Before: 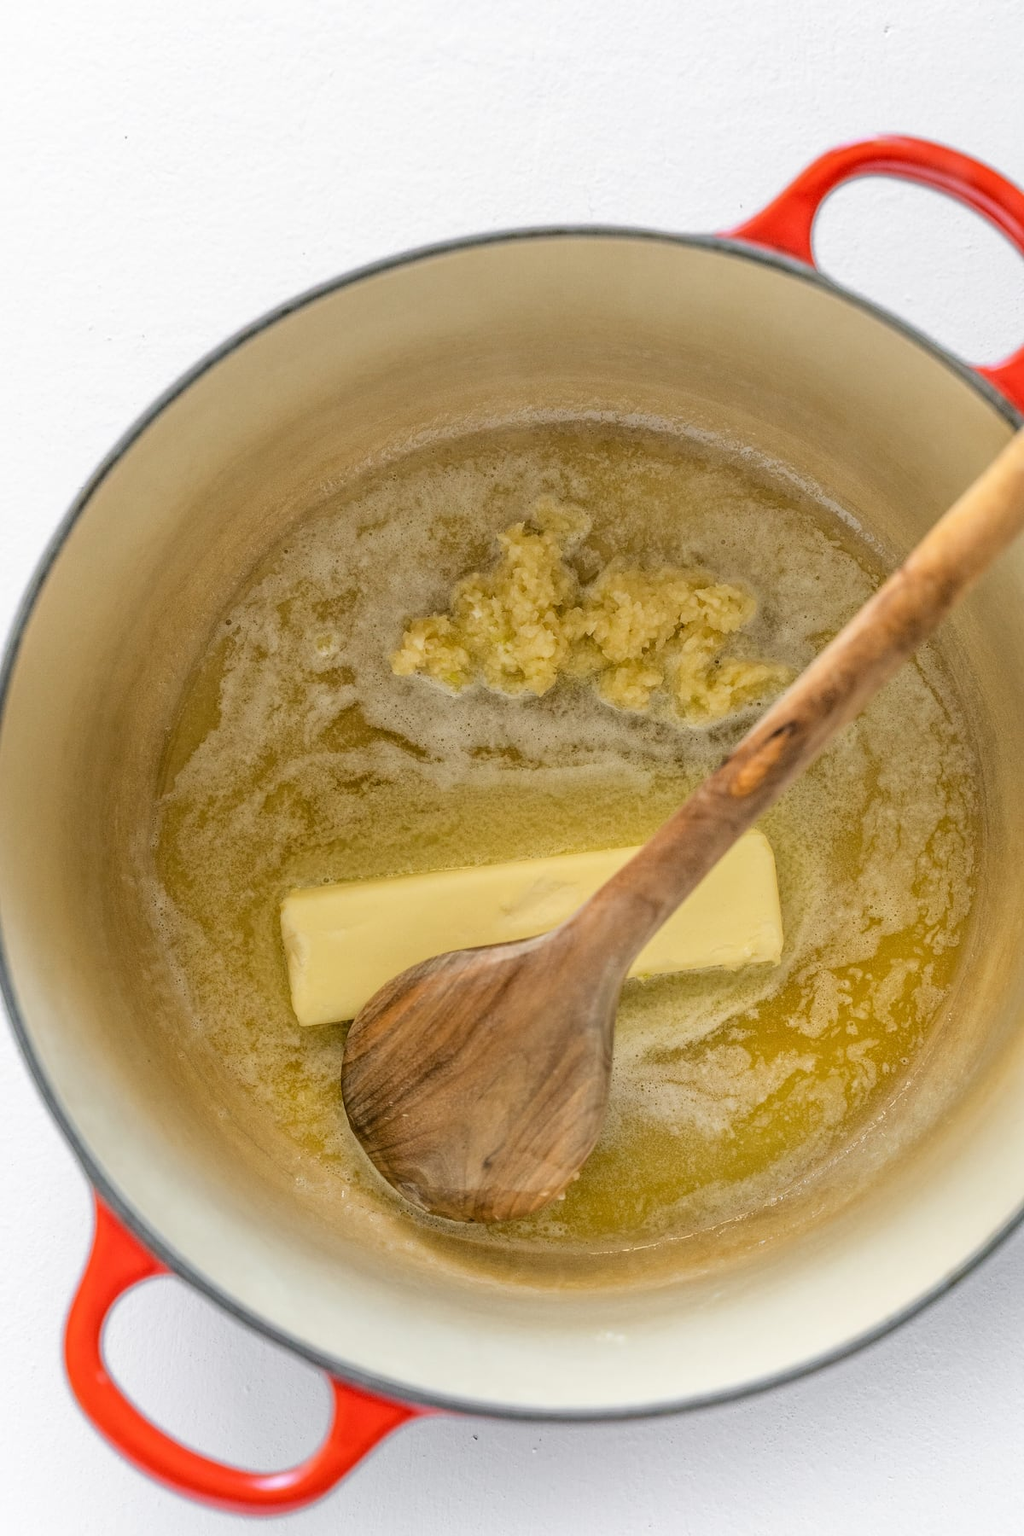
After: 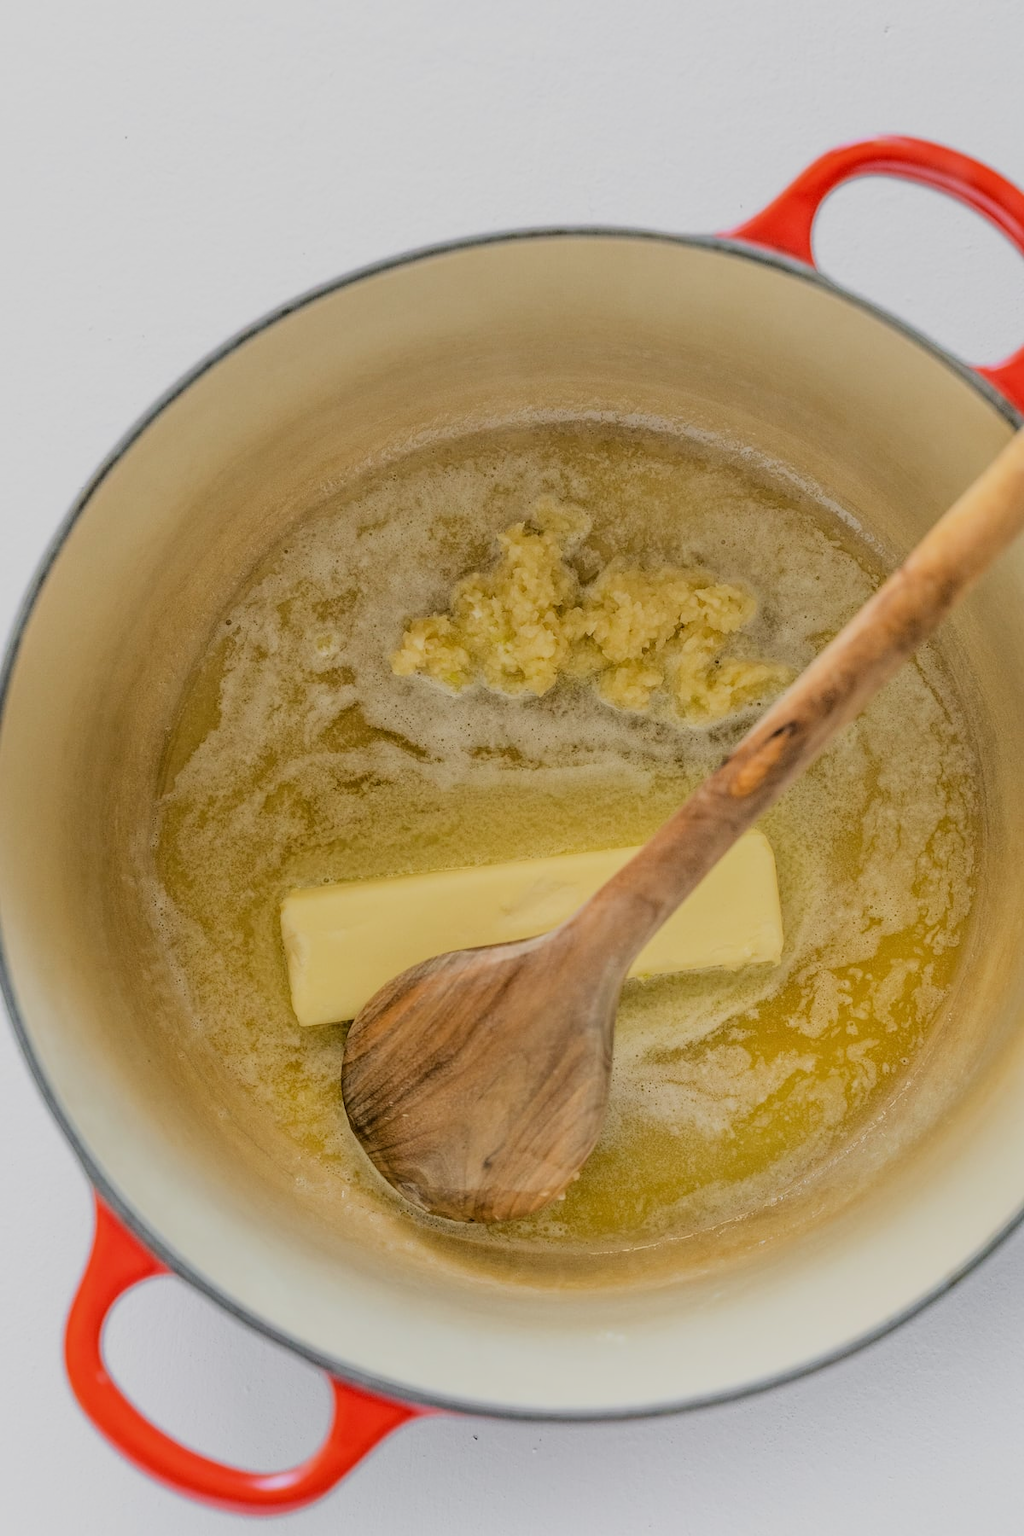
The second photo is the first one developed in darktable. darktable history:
filmic rgb: black relative exposure -7.46 EV, white relative exposure 4.83 EV, threshold 3.03 EV, hardness 3.39, color science v6 (2022), enable highlight reconstruction true
